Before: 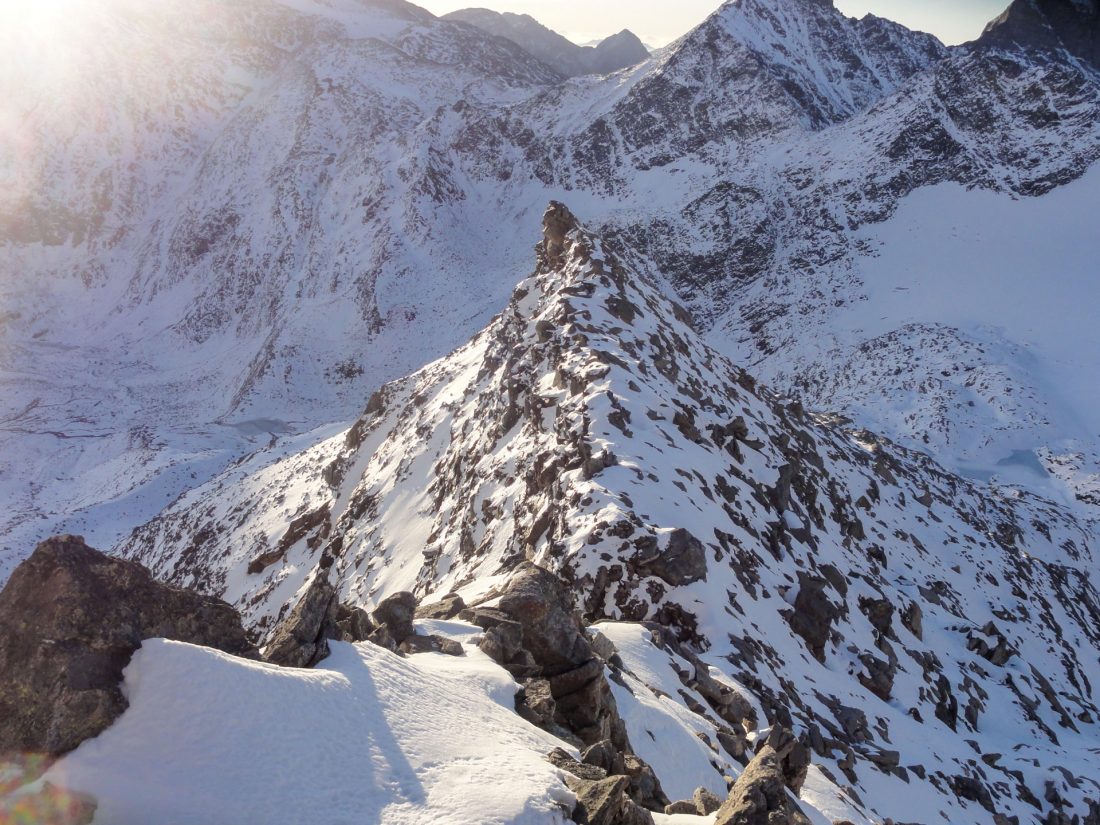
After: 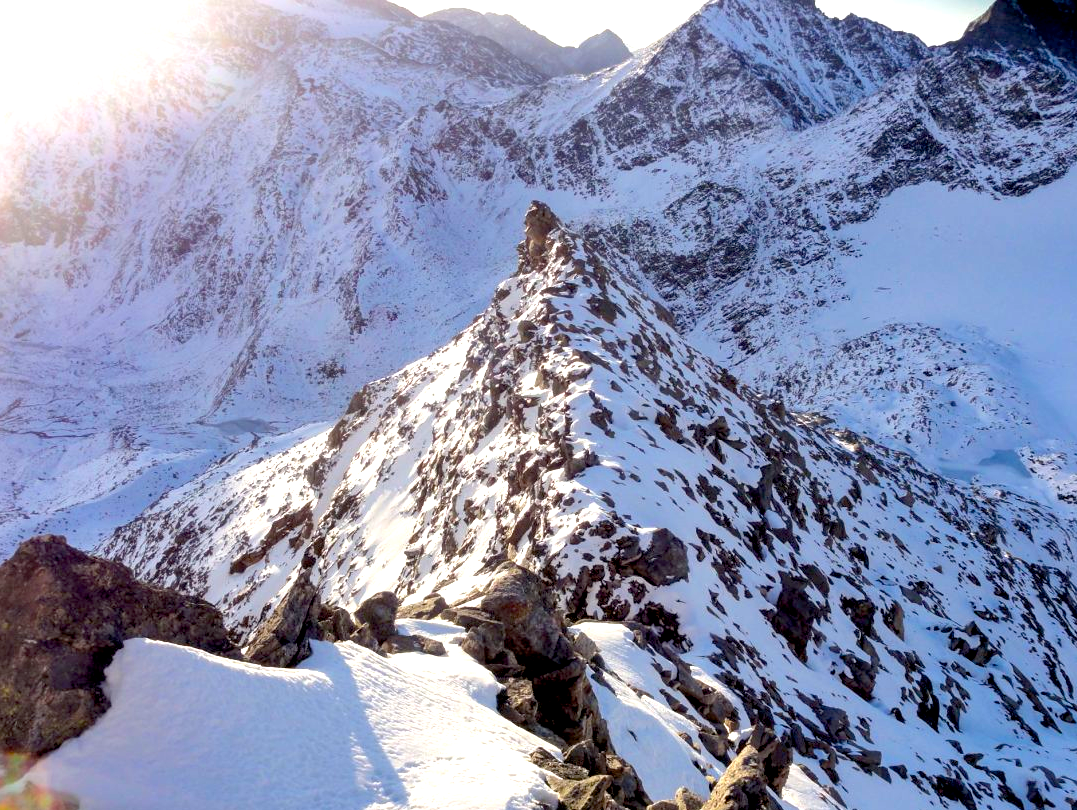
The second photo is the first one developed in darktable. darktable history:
color balance rgb: perceptual saturation grading › global saturation 19.484%, perceptual brilliance grading › global brilliance 18.719%, global vibrance 24.658%
crop: left 1.727%, right 0.279%, bottom 1.796%
exposure: black level correction 0.017, exposure -0.009 EV, compensate exposure bias true, compensate highlight preservation false
